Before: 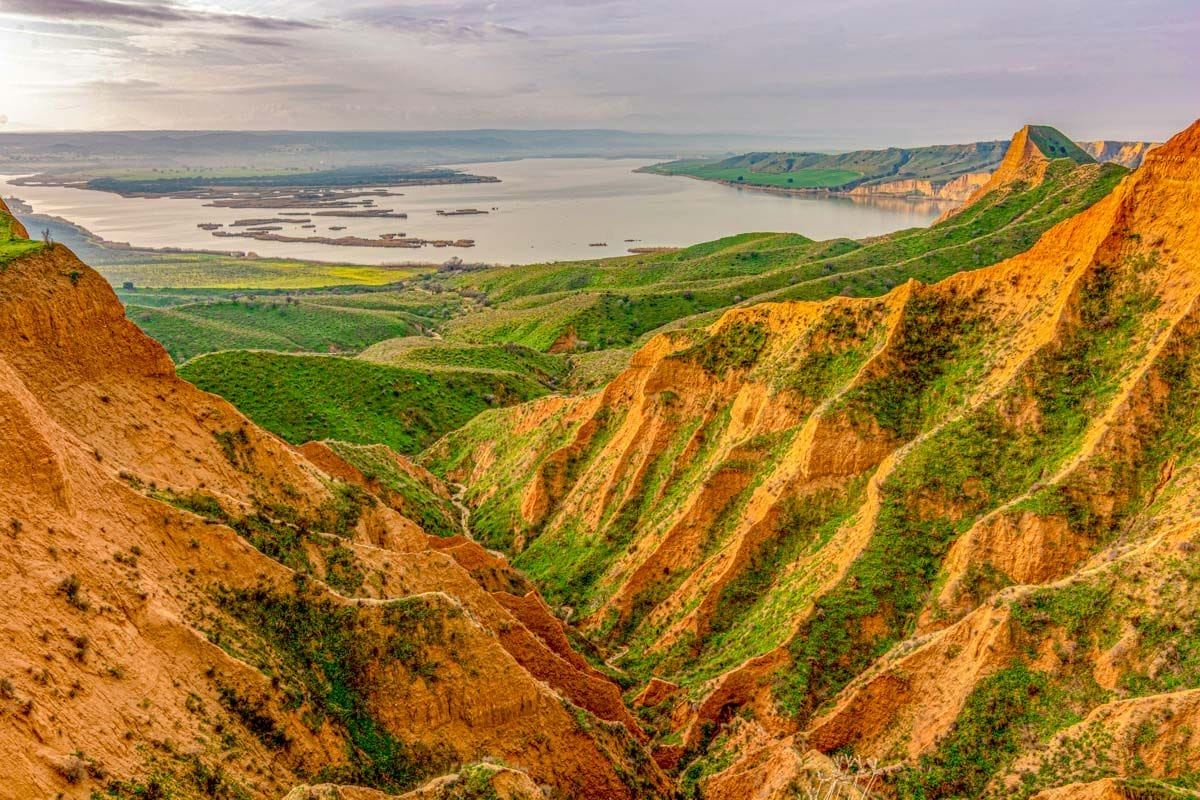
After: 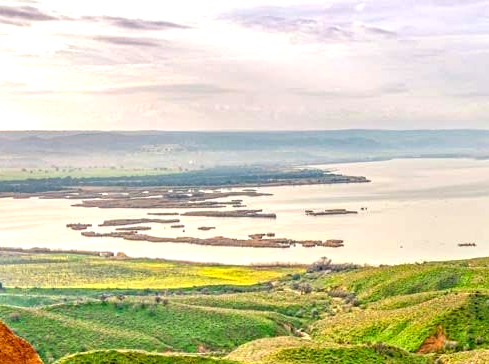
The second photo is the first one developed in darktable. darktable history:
crop and rotate: left 10.92%, top 0.095%, right 48.26%, bottom 54.403%
levels: levels [0.055, 0.477, 0.9]
exposure: black level correction 0.001, exposure 0.499 EV, compensate highlight preservation false
